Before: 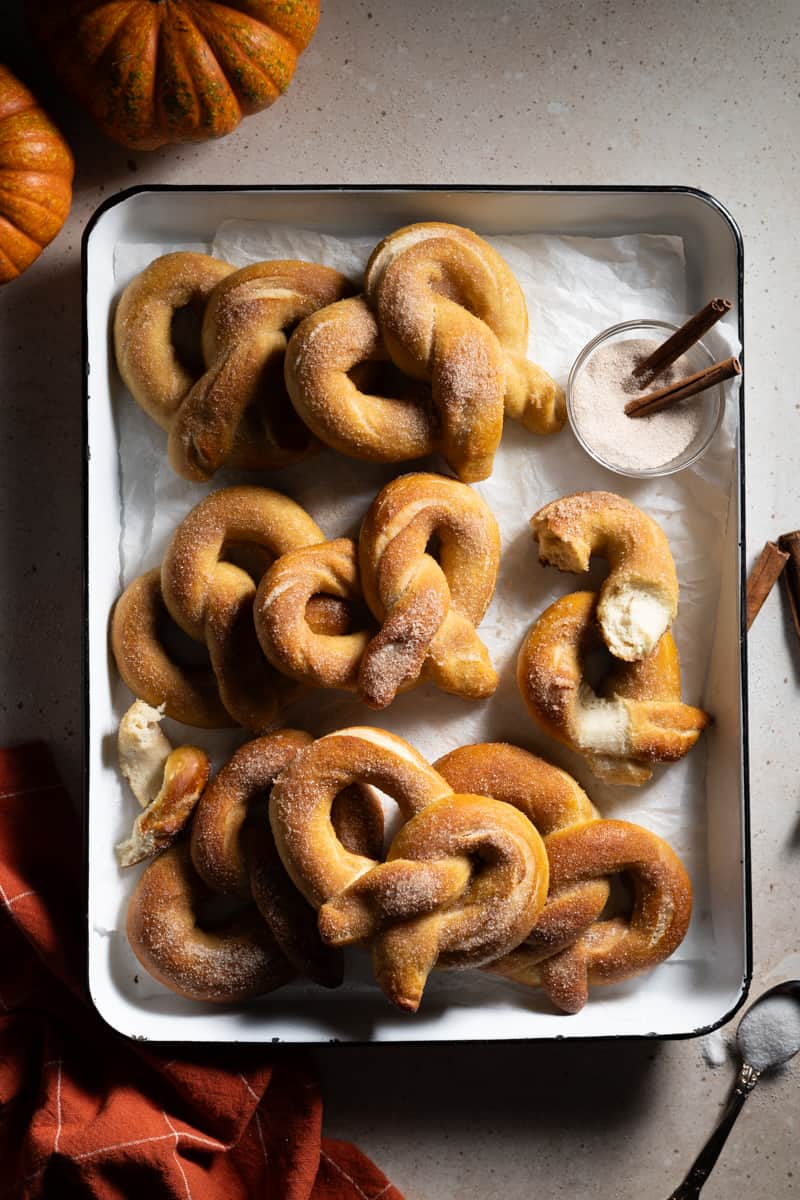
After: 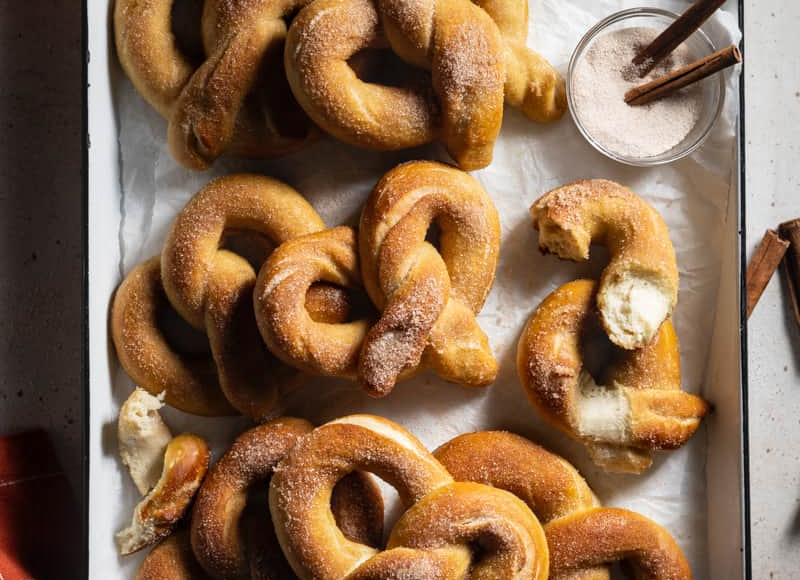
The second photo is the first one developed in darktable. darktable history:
crop and rotate: top 26.056%, bottom 25.543%
local contrast: detail 117%
